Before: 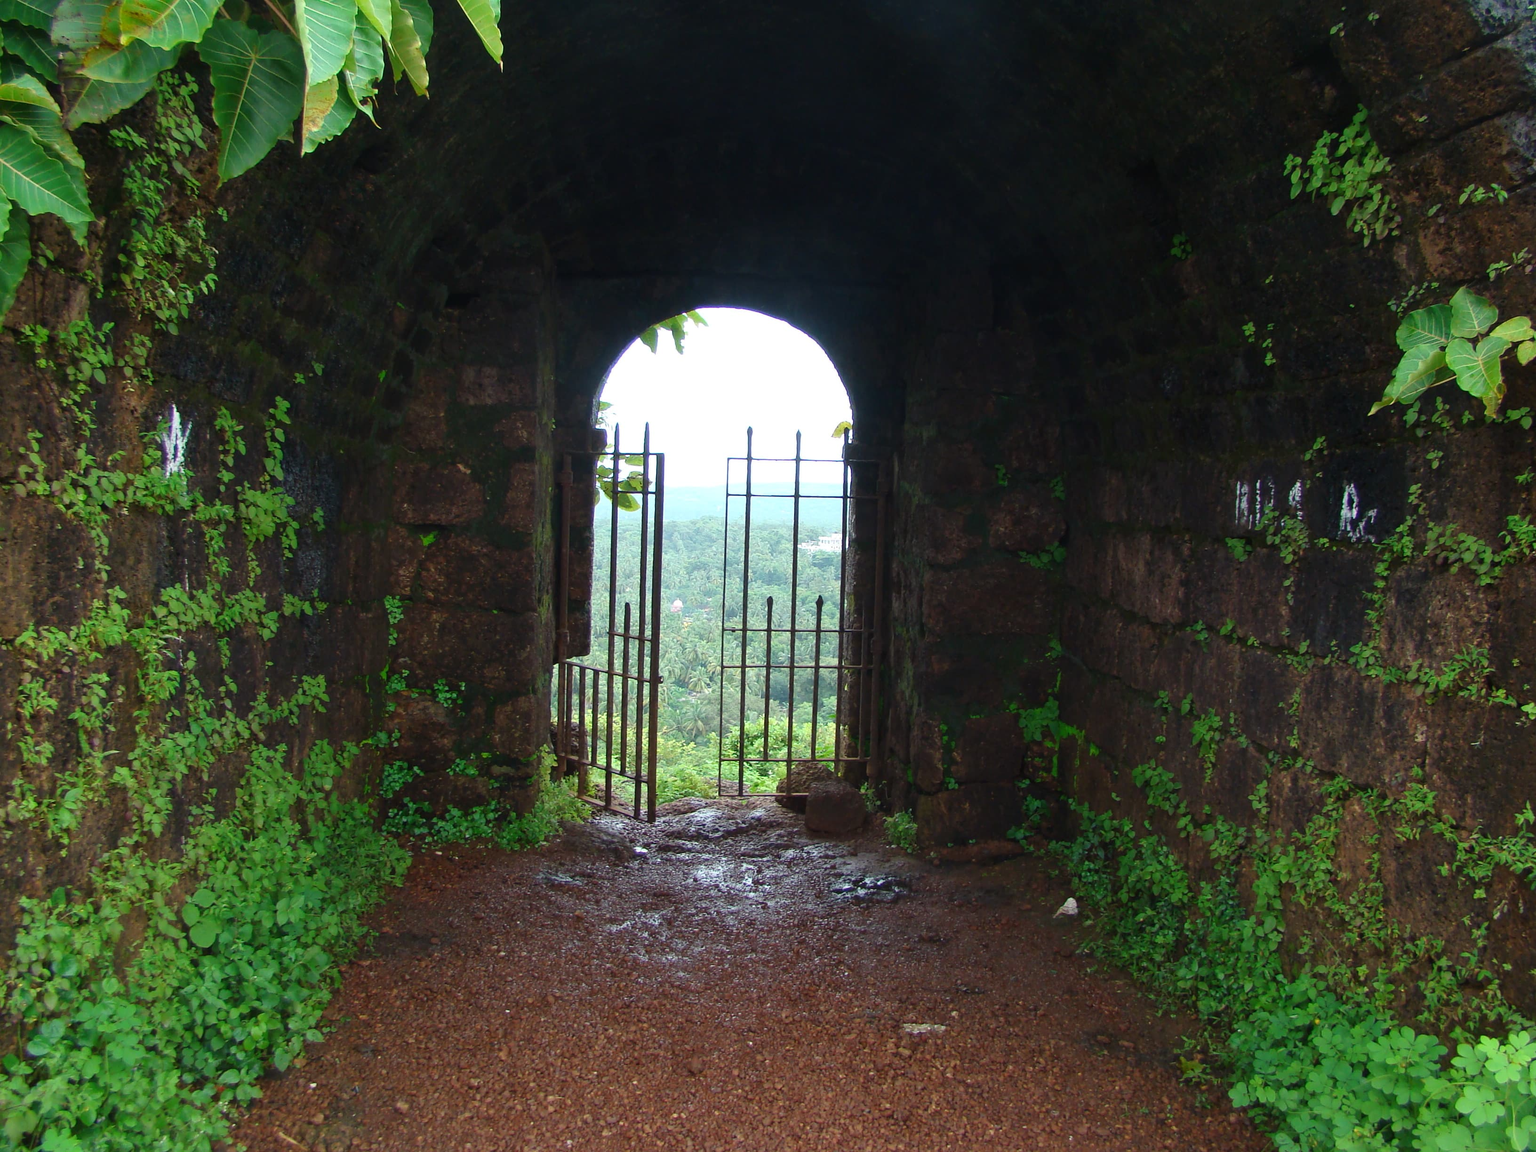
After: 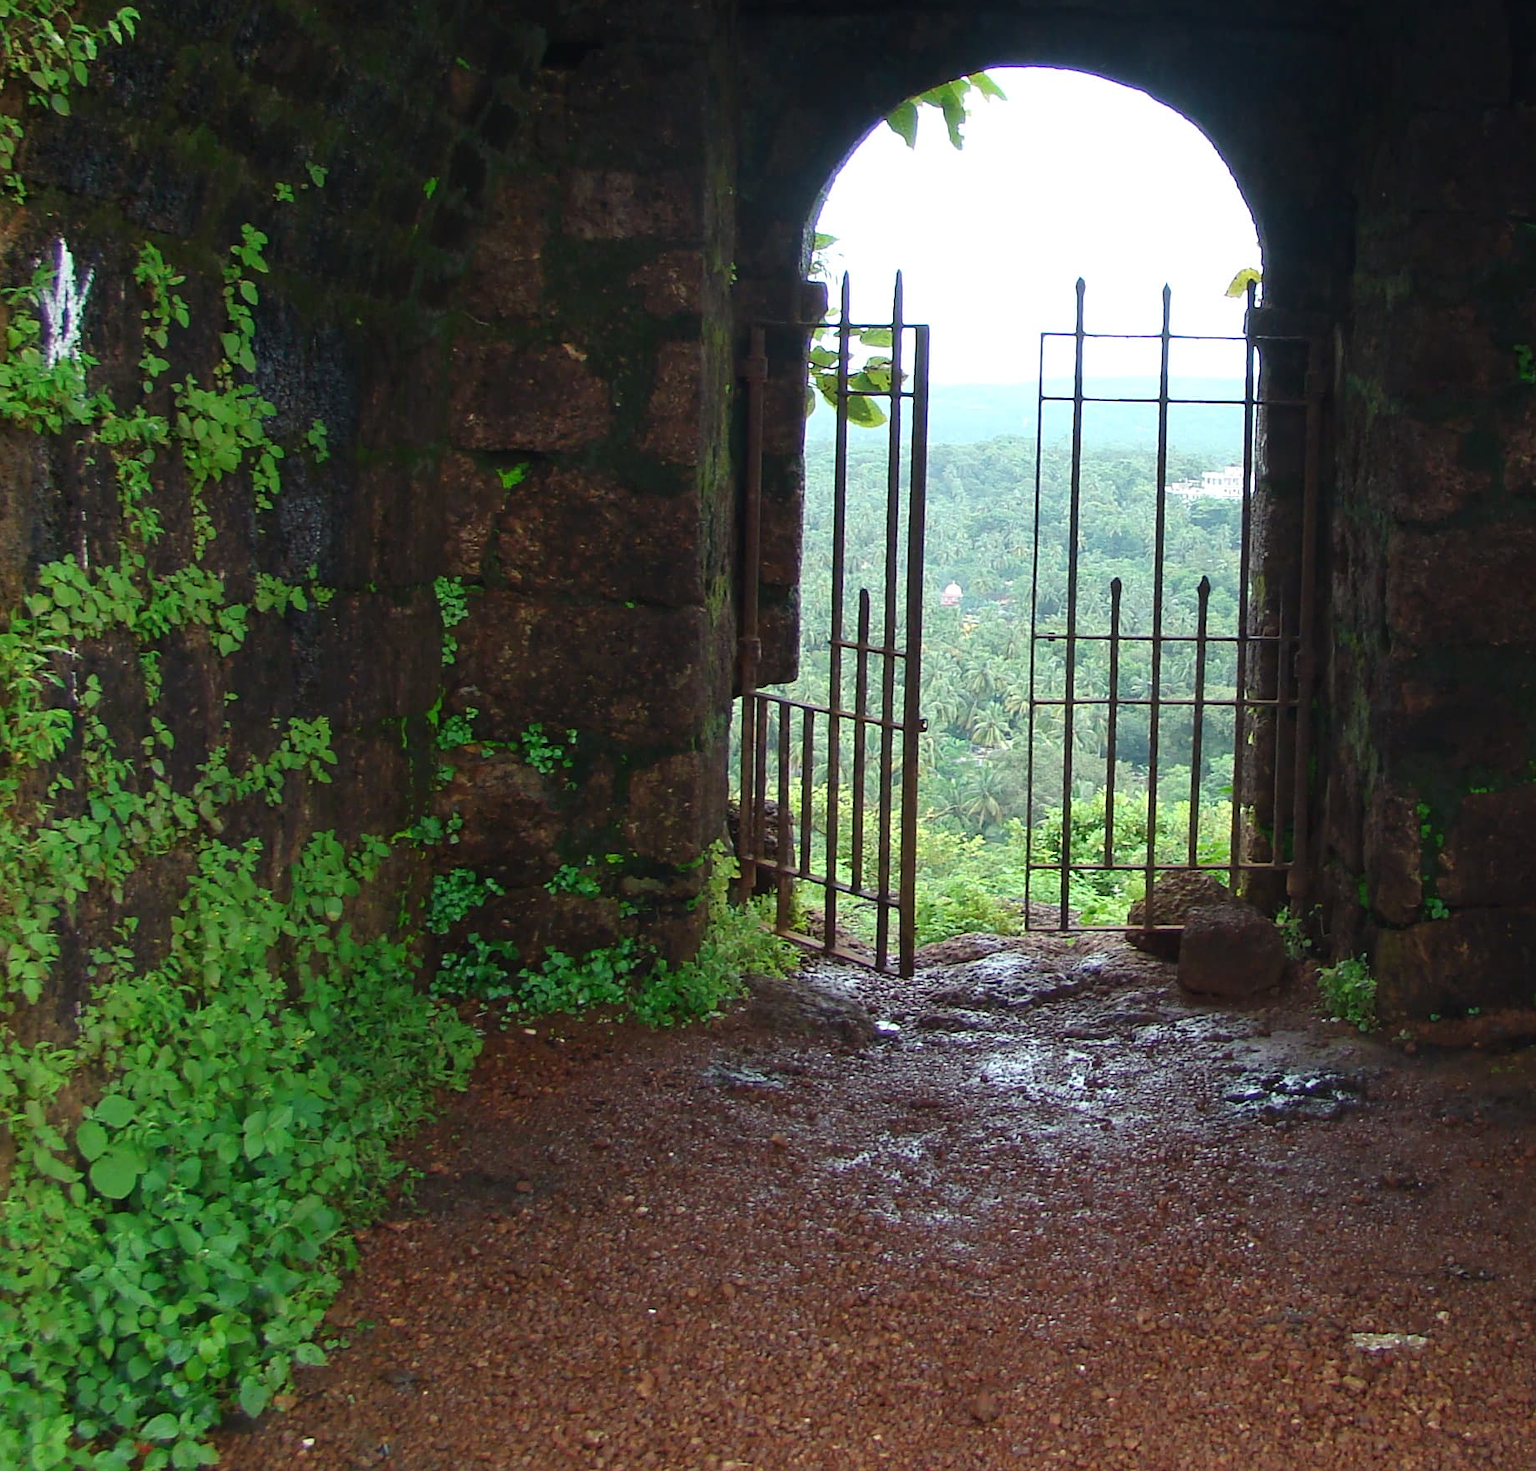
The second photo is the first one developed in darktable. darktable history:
sharpen: amount 0.205
crop: left 9.039%, top 23.431%, right 34.395%, bottom 4.288%
